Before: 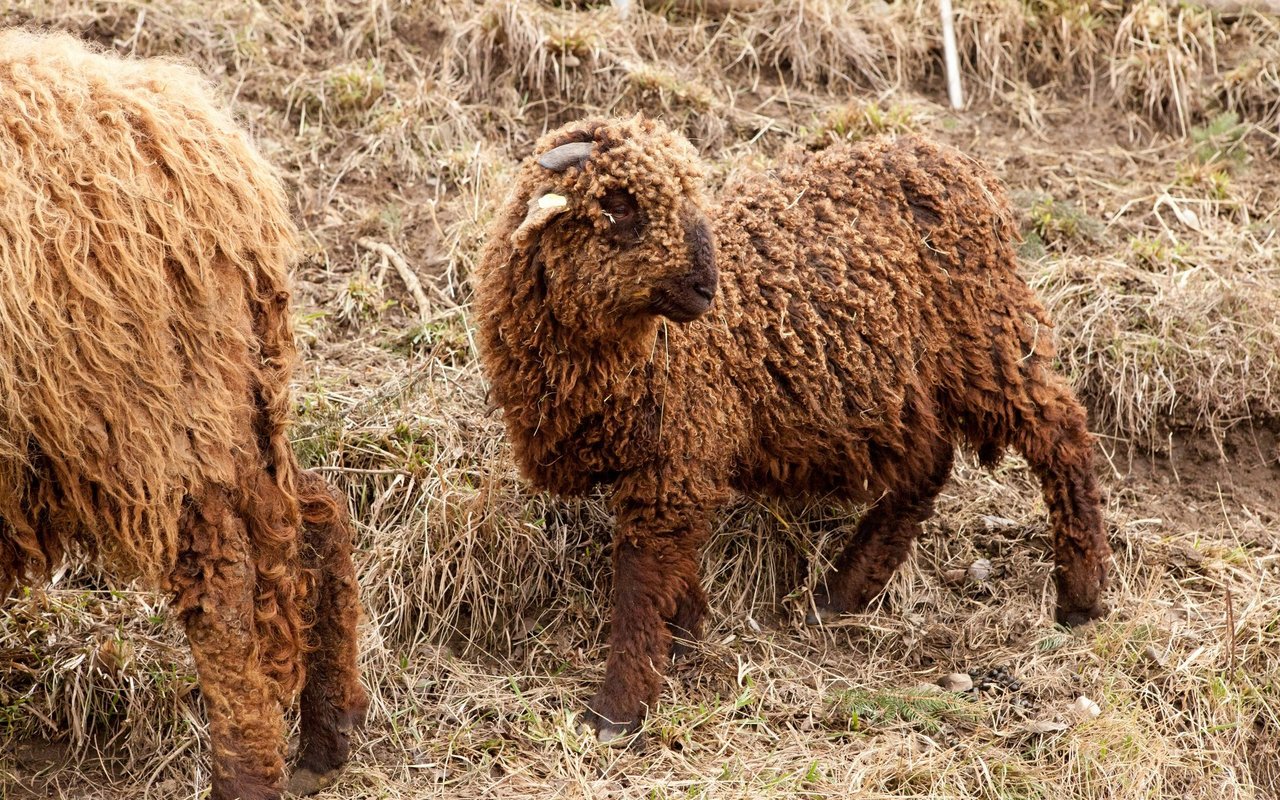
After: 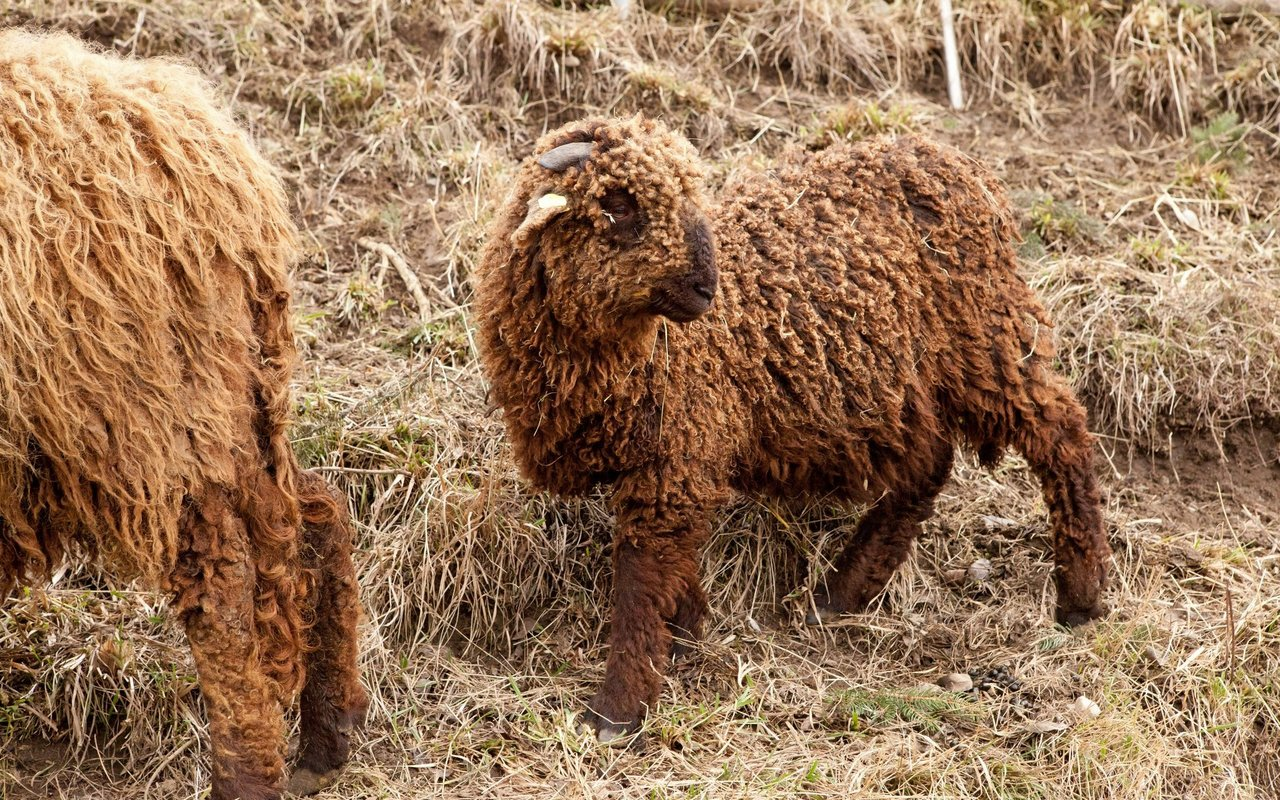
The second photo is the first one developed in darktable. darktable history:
shadows and highlights: radius 136.08, soften with gaussian
